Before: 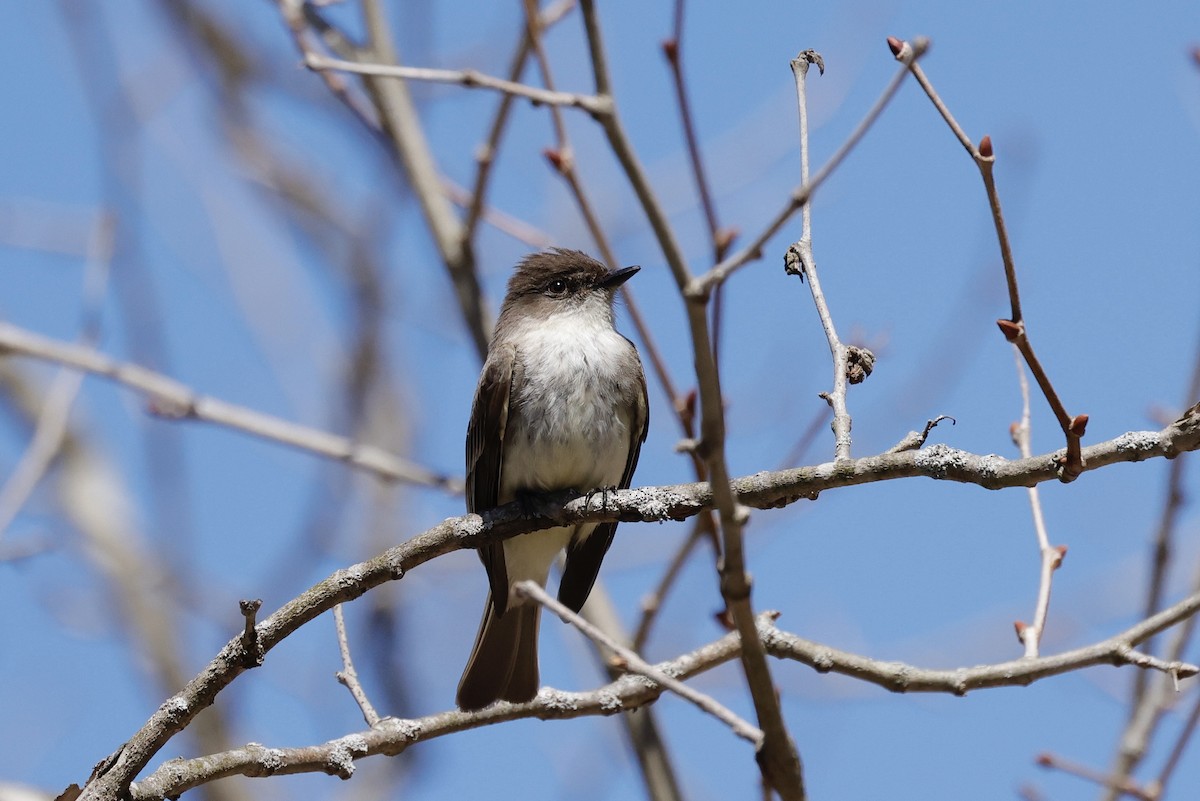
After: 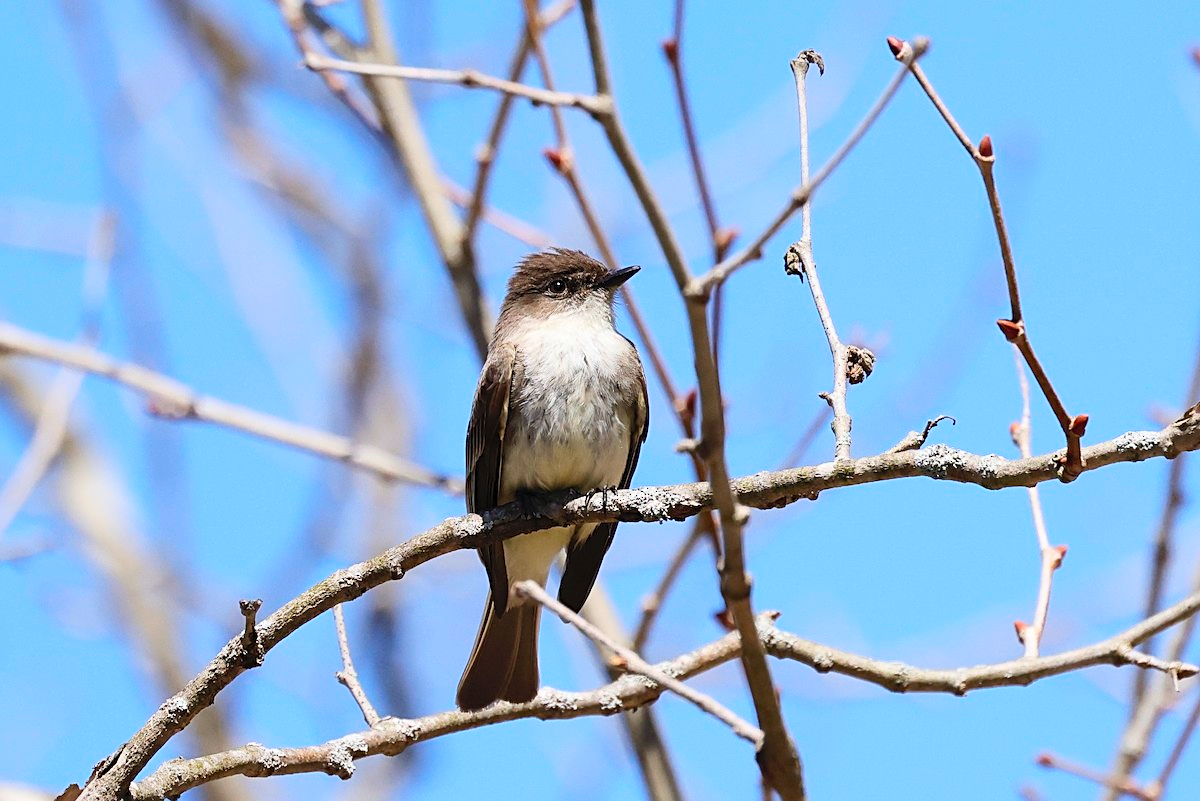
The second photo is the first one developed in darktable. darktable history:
exposure: black level correction 0.001, exposure 0.014 EV, compensate highlight preservation false
sharpen: on, module defaults
contrast brightness saturation: contrast 0.24, brightness 0.26, saturation 0.39
